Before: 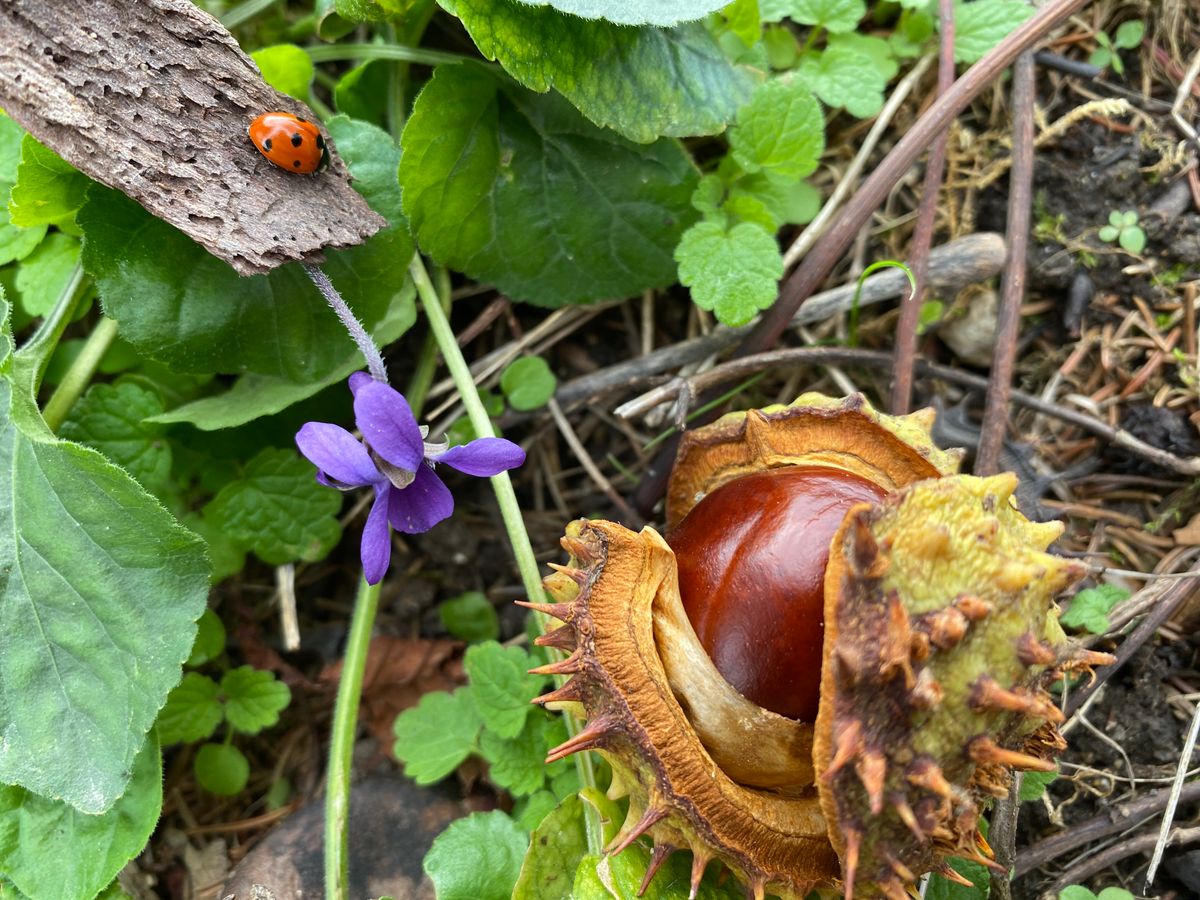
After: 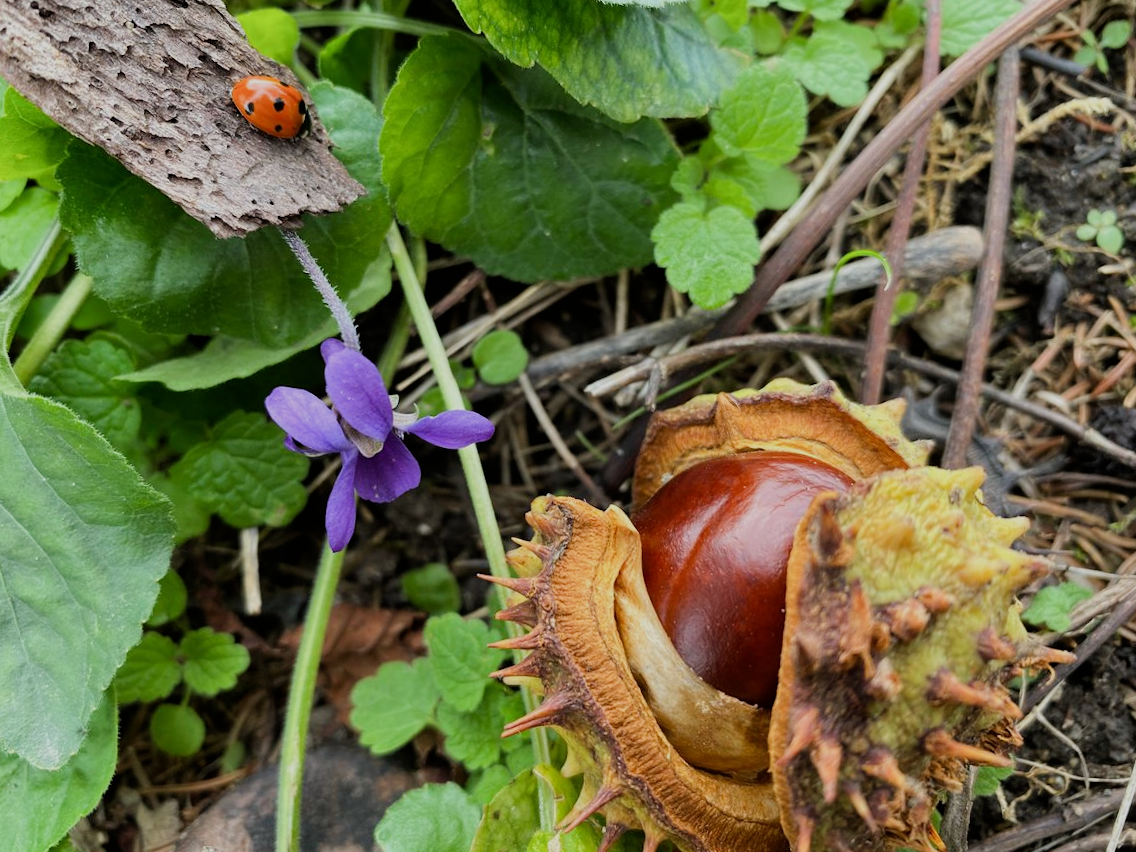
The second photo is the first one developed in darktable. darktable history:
filmic rgb: black relative exposure -7.65 EV, white relative exposure 4.56 EV, hardness 3.61
crop and rotate: angle -2.43°
